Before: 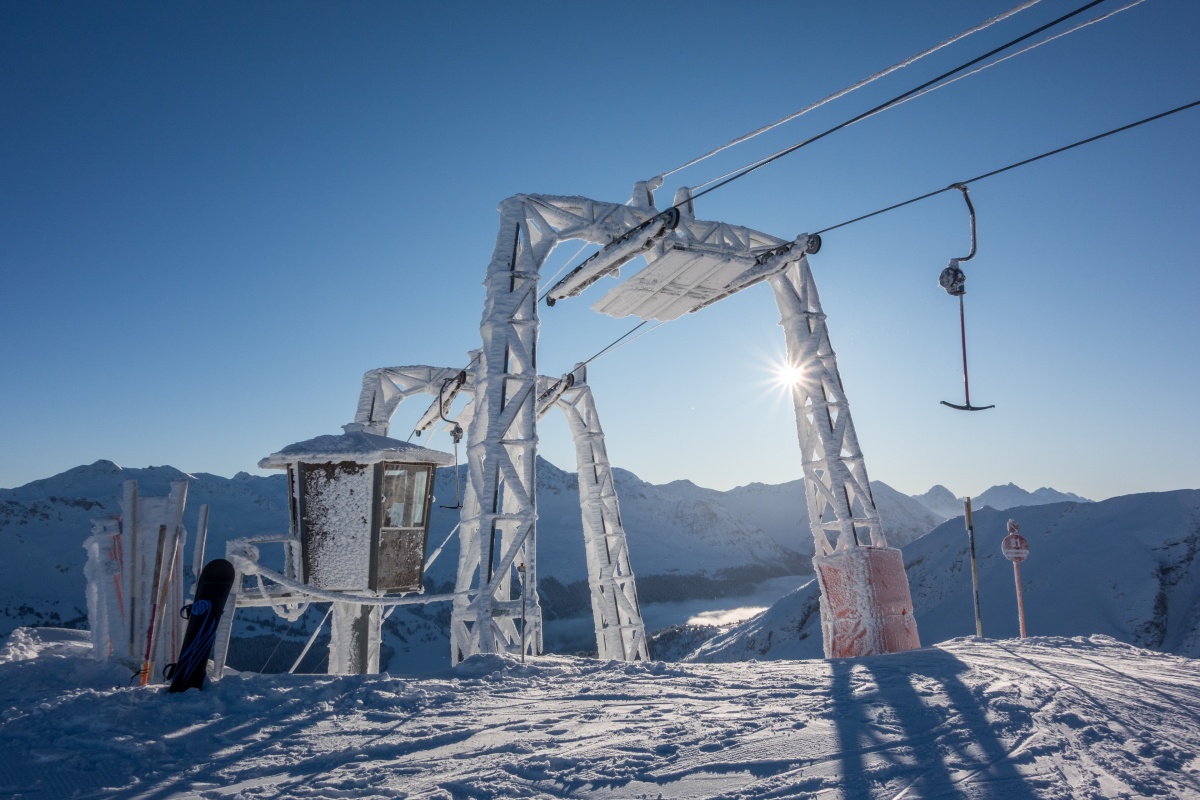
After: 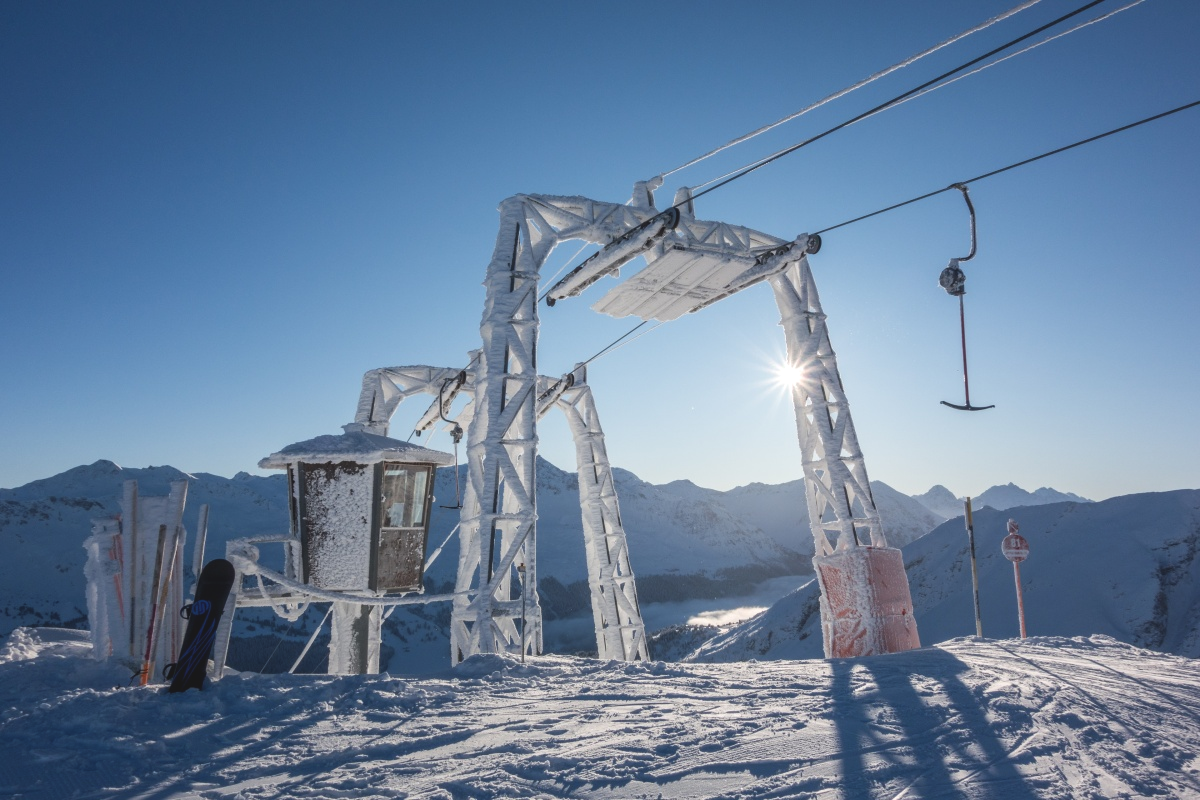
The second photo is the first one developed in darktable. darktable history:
exposure: black level correction -0.009, exposure 0.069 EV, compensate highlight preservation false
